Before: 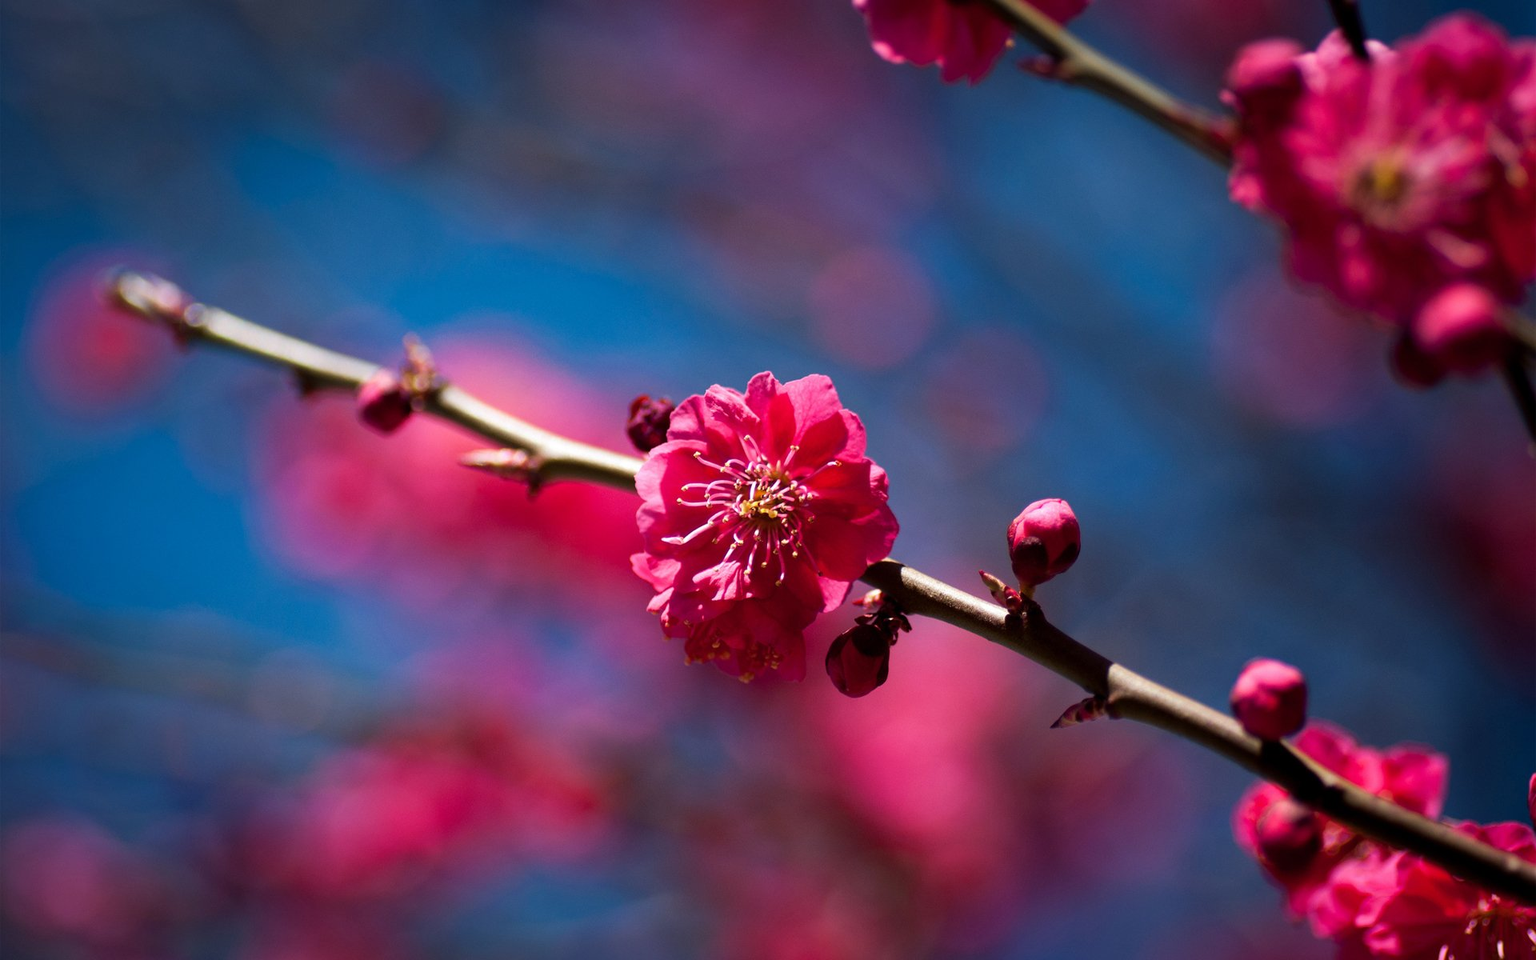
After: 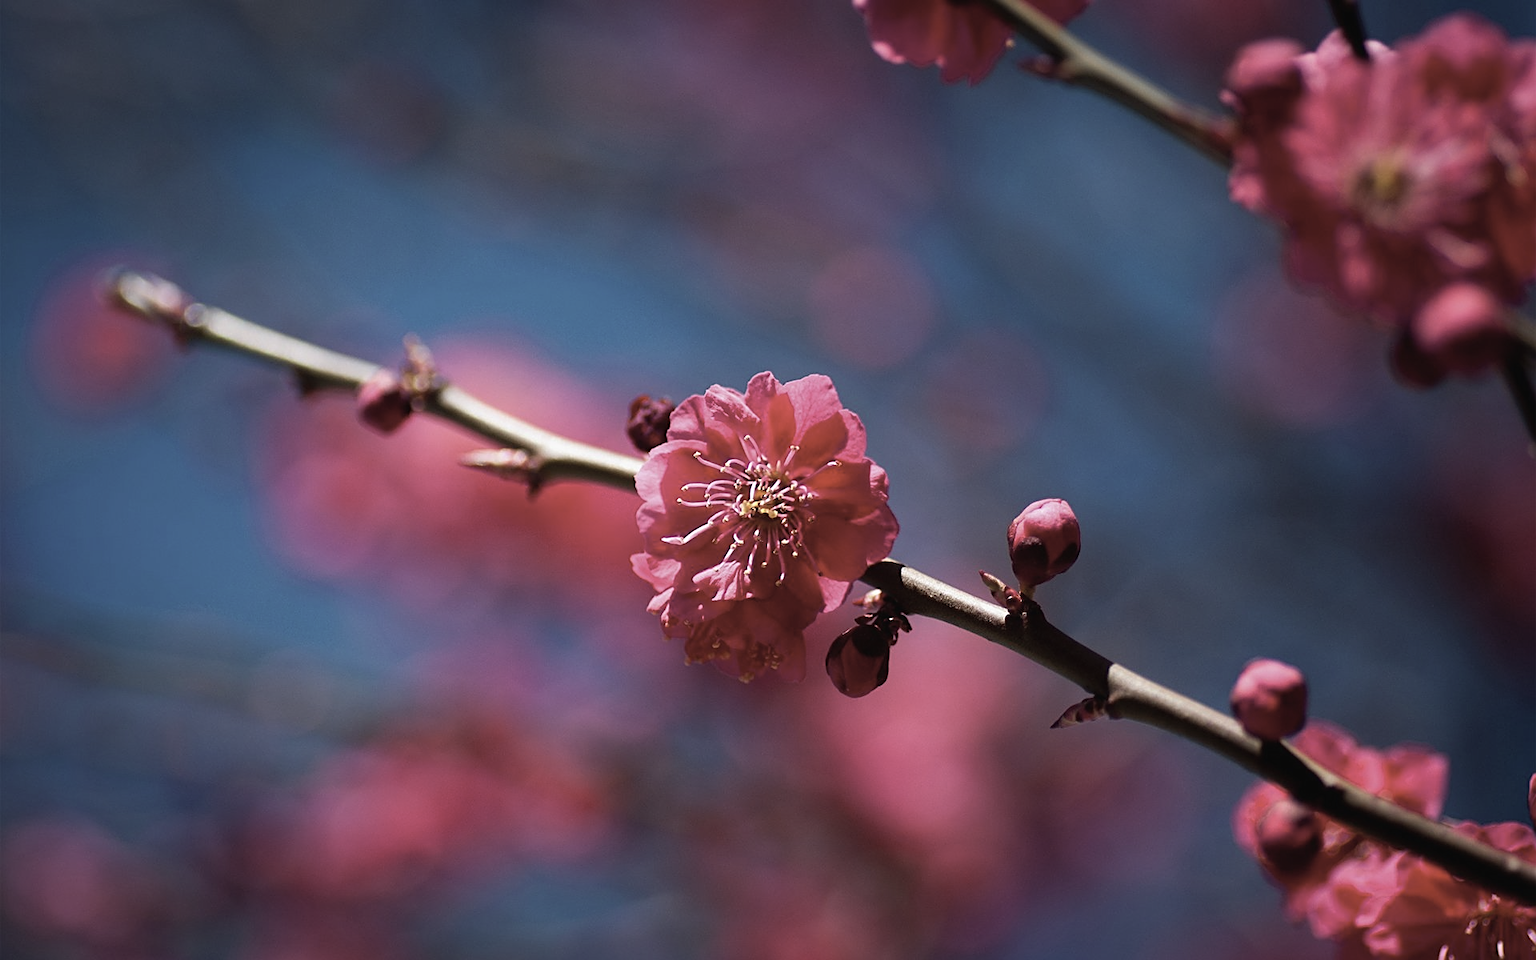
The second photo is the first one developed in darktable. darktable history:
exposure: compensate highlight preservation false
contrast brightness saturation: contrast -0.046, saturation -0.411
sharpen: on, module defaults
